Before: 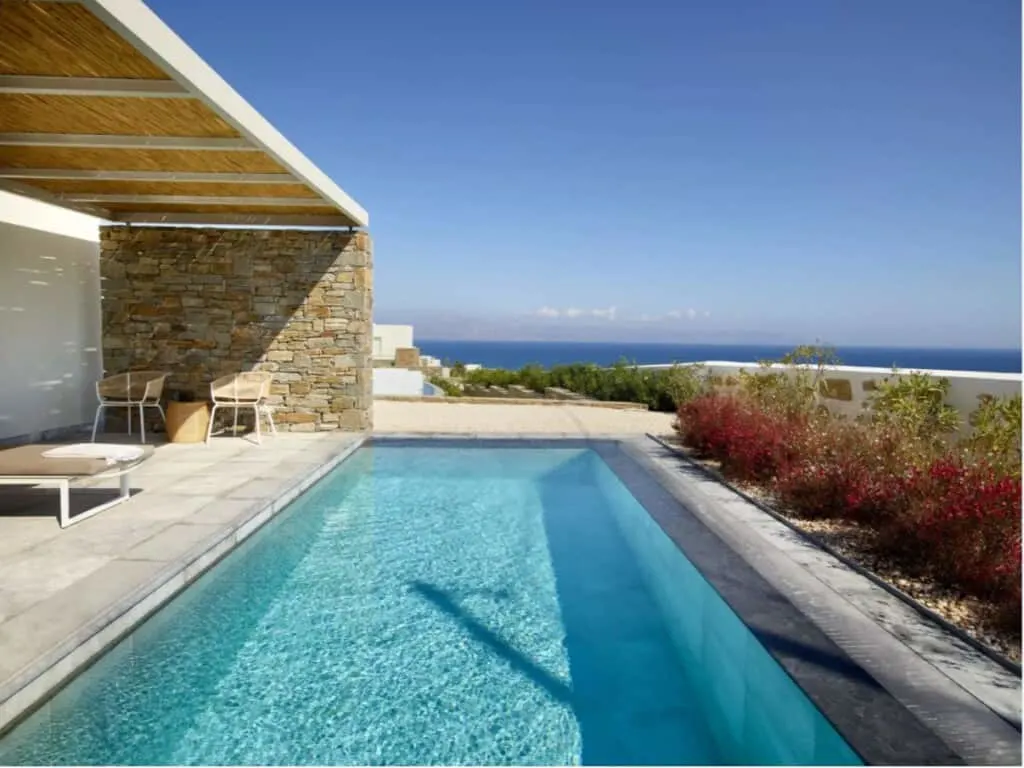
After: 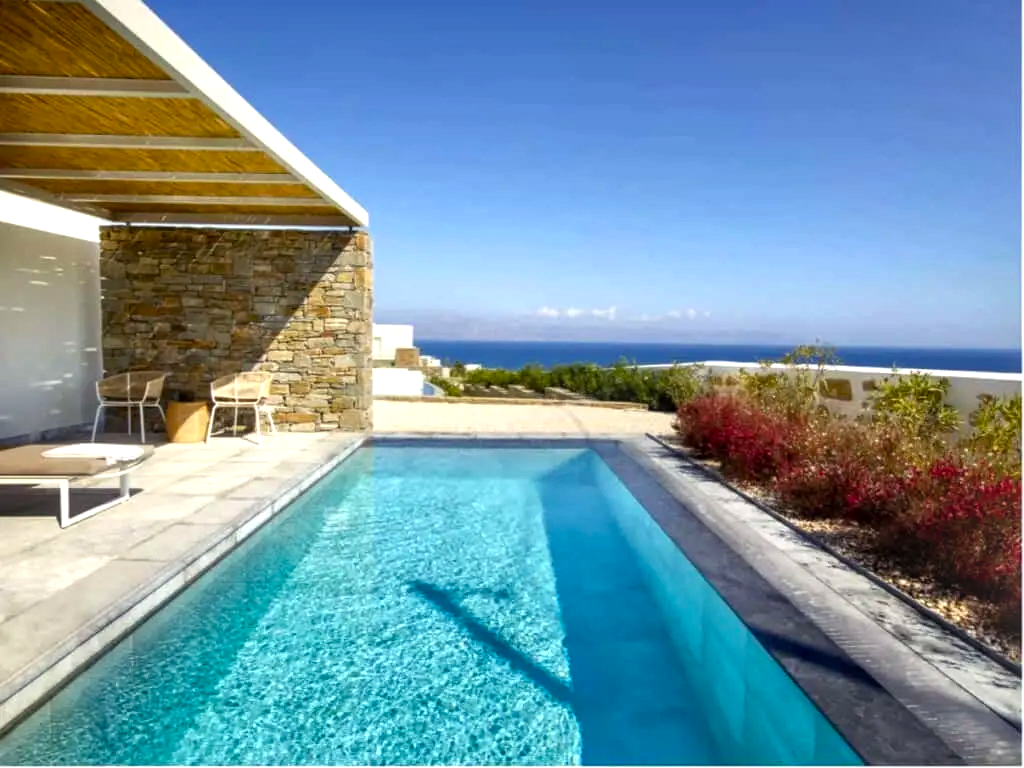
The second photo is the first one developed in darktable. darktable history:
color balance rgb: shadows lift › chroma 3.085%, shadows lift › hue 281.58°, perceptual saturation grading › global saturation 25.291%, perceptual brilliance grading › highlights 11.263%
local contrast: on, module defaults
